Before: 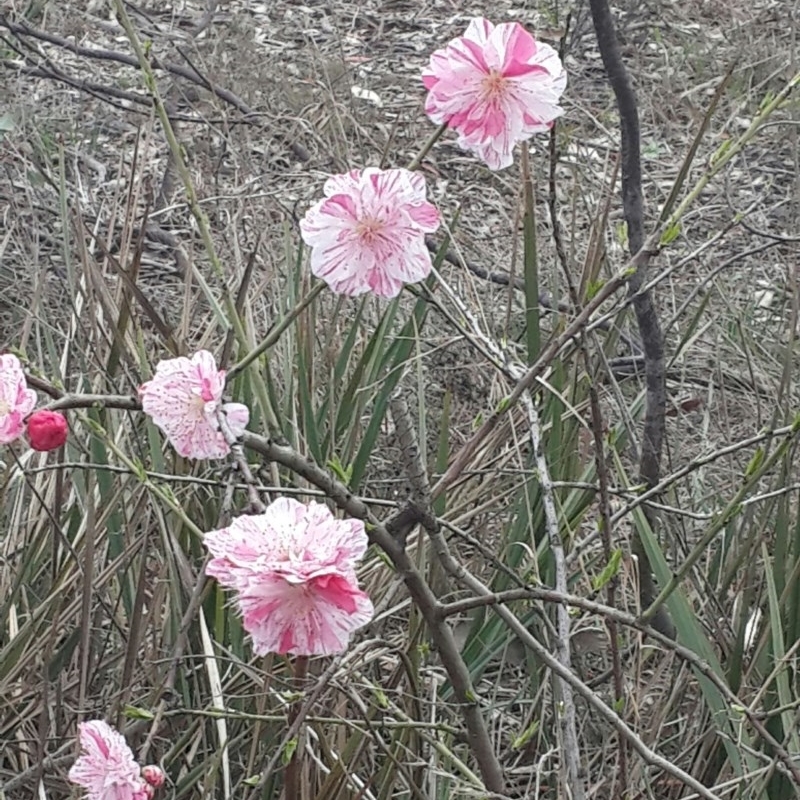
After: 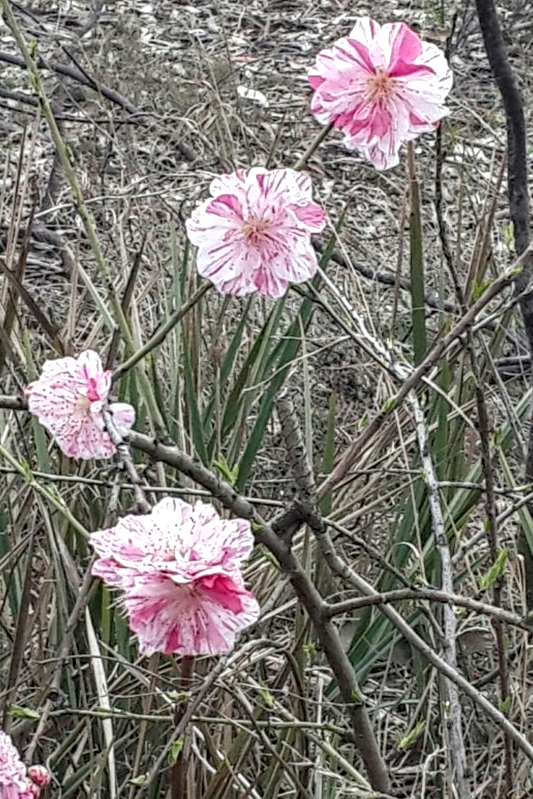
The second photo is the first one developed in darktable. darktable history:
haze removal: strength 0.29, distance 0.25, compatibility mode true, adaptive false
crop and rotate: left 14.292%, right 19.041%
local contrast: highlights 25%, detail 150%
